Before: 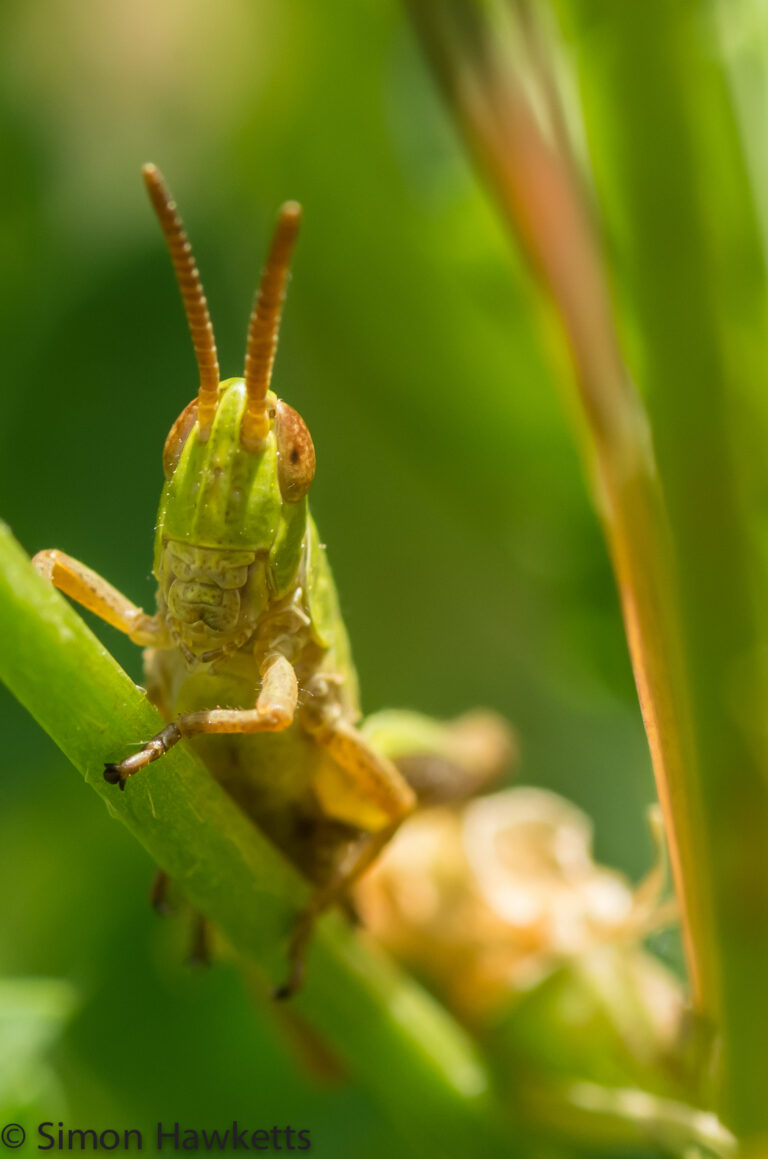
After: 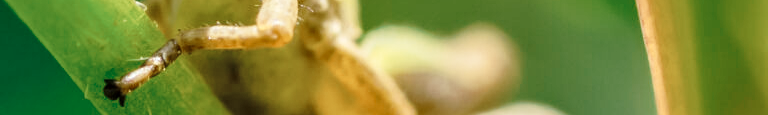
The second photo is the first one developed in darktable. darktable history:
crop and rotate: top 59.084%, bottom 30.916%
tone curve: curves: ch0 [(0, 0) (0.003, 0.012) (0.011, 0.015) (0.025, 0.023) (0.044, 0.036) (0.069, 0.047) (0.1, 0.062) (0.136, 0.1) (0.177, 0.15) (0.224, 0.219) (0.277, 0.3) (0.335, 0.401) (0.399, 0.49) (0.468, 0.569) (0.543, 0.641) (0.623, 0.73) (0.709, 0.806) (0.801, 0.88) (0.898, 0.939) (1, 1)], preserve colors none
local contrast: on, module defaults
color zones: curves: ch0 [(0, 0.5) (0.125, 0.4) (0.25, 0.5) (0.375, 0.4) (0.5, 0.4) (0.625, 0.35) (0.75, 0.35) (0.875, 0.5)]; ch1 [(0, 0.35) (0.125, 0.45) (0.25, 0.35) (0.375, 0.35) (0.5, 0.35) (0.625, 0.35) (0.75, 0.45) (0.875, 0.35)]; ch2 [(0, 0.6) (0.125, 0.5) (0.25, 0.5) (0.375, 0.6) (0.5, 0.6) (0.625, 0.5) (0.75, 0.5) (0.875, 0.5)]
